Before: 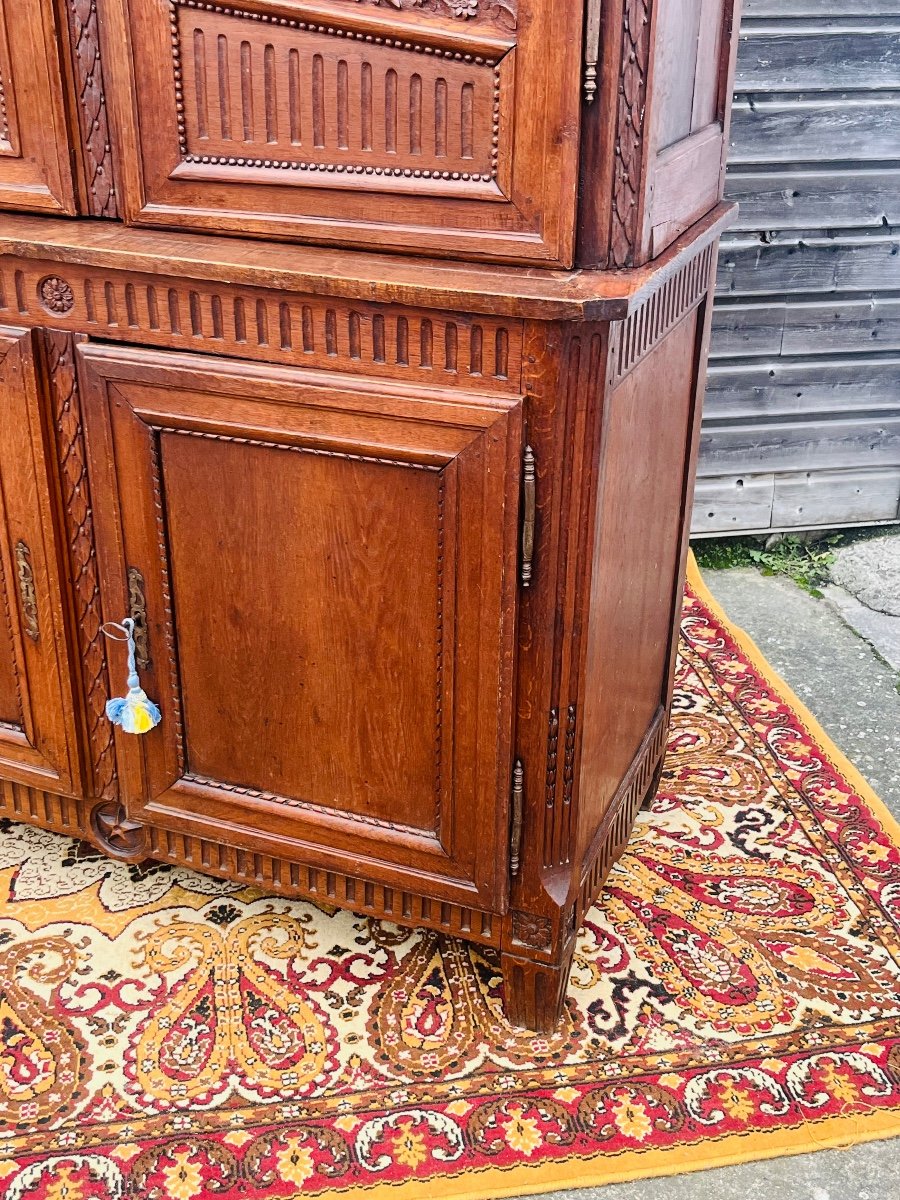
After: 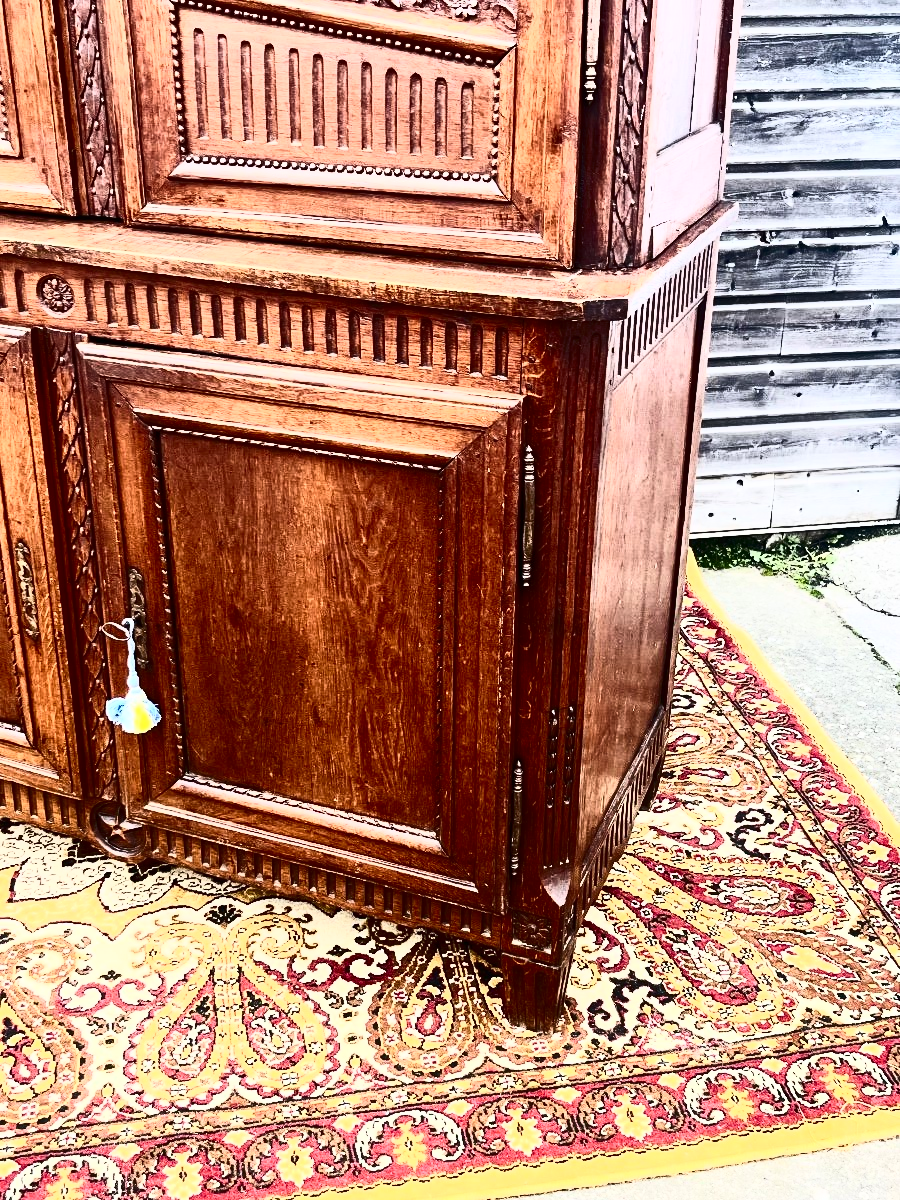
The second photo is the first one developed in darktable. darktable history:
contrast brightness saturation: contrast 0.93, brightness 0.2
white balance: emerald 1
